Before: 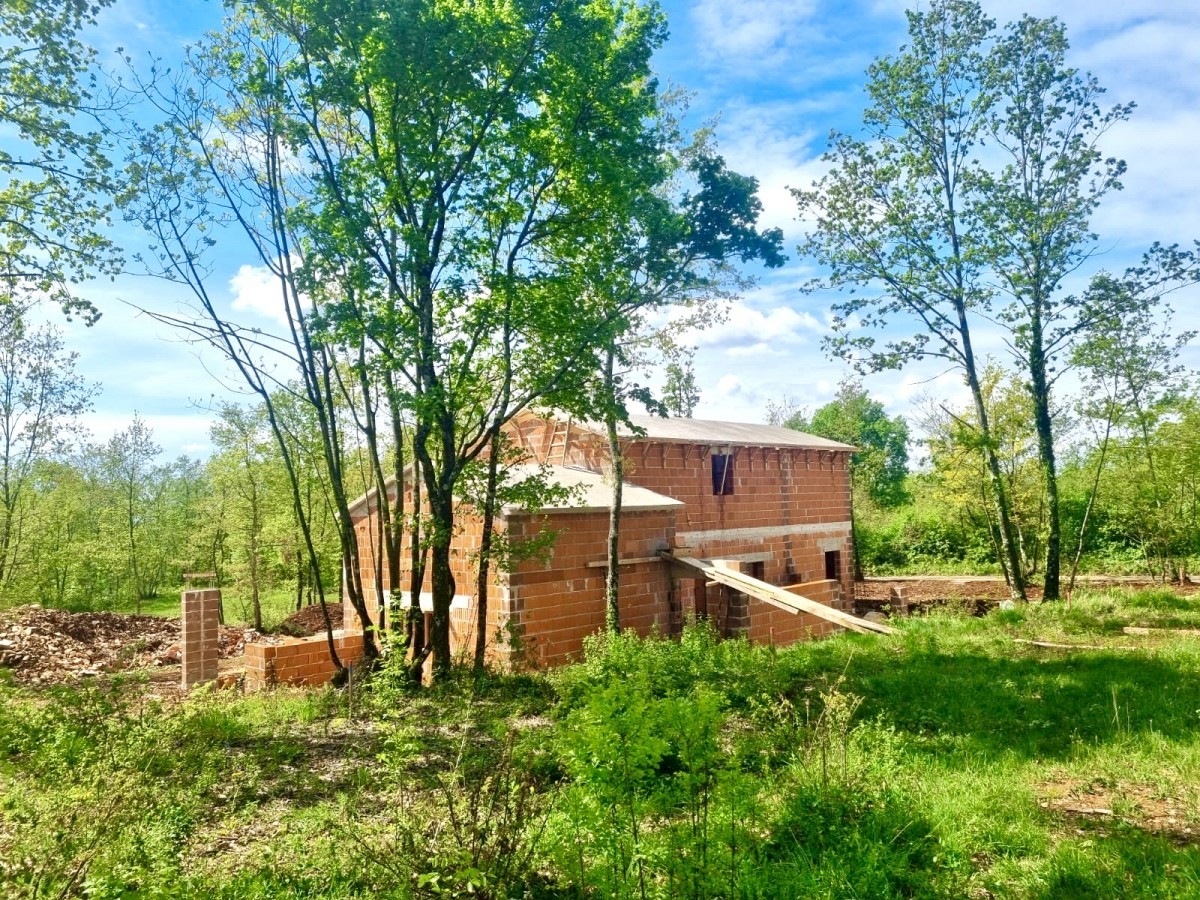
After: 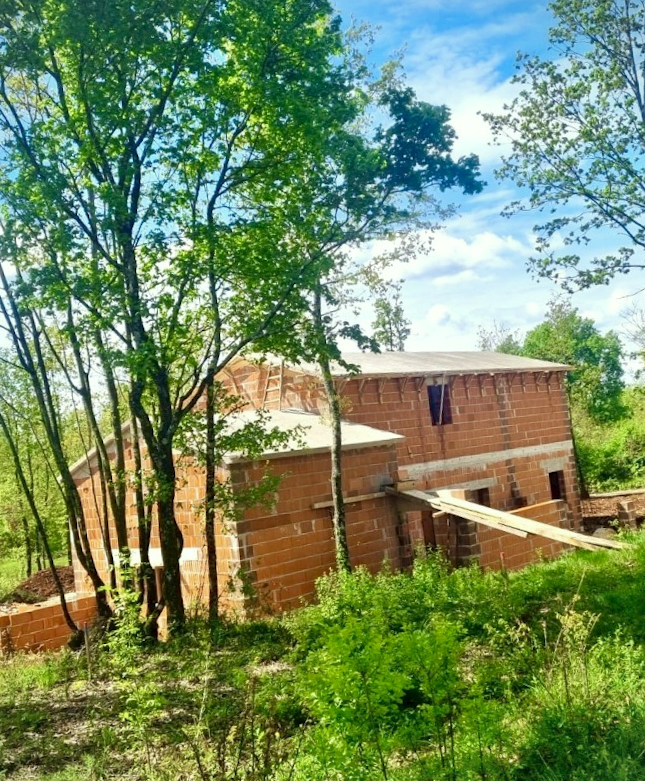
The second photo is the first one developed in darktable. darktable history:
tone equalizer: -7 EV 0.13 EV, smoothing diameter 25%, edges refinement/feathering 10, preserve details guided filter
vignetting: fall-off start 97.28%, fall-off radius 79%, brightness -0.462, saturation -0.3, width/height ratio 1.114, dithering 8-bit output, unbound false
rotate and perspective: rotation -5°, crop left 0.05, crop right 0.952, crop top 0.11, crop bottom 0.89
crop and rotate: left 22.516%, right 21.234%
color correction: highlights a* -2.68, highlights b* 2.57
